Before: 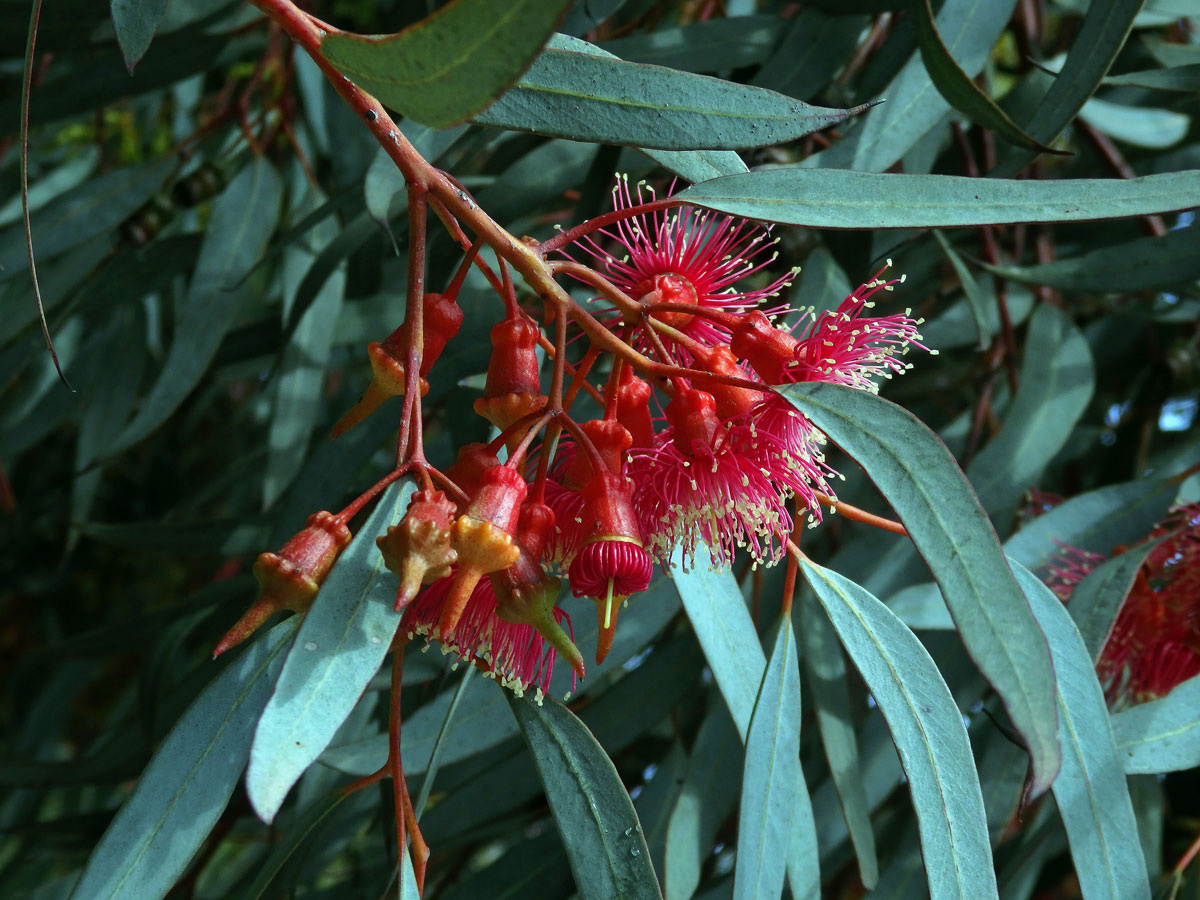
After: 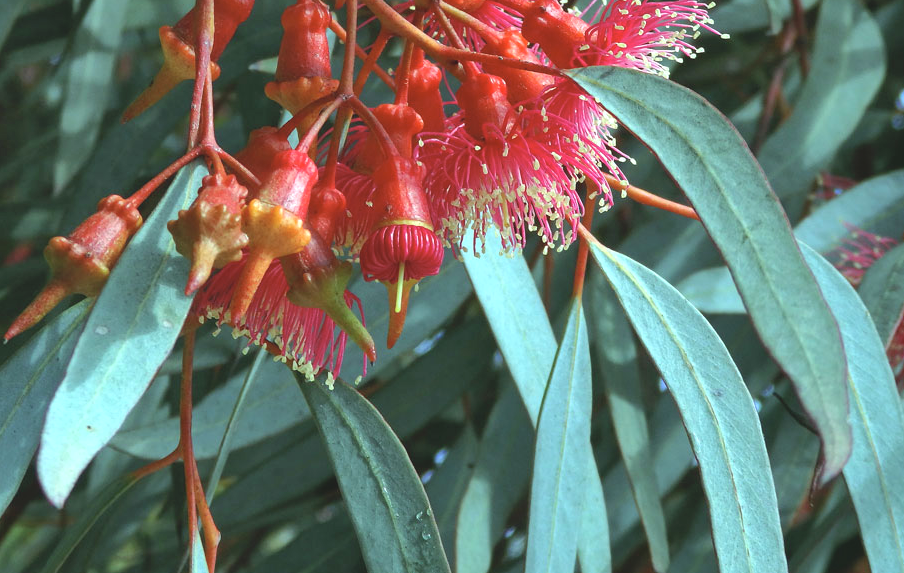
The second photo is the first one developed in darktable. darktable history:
shadows and highlights: soften with gaussian
crop and rotate: left 17.425%, top 35.202%, right 7.164%, bottom 1.023%
contrast brightness saturation: contrast -0.158, brightness 0.053, saturation -0.123
exposure: exposure 0.641 EV, compensate highlight preservation false
